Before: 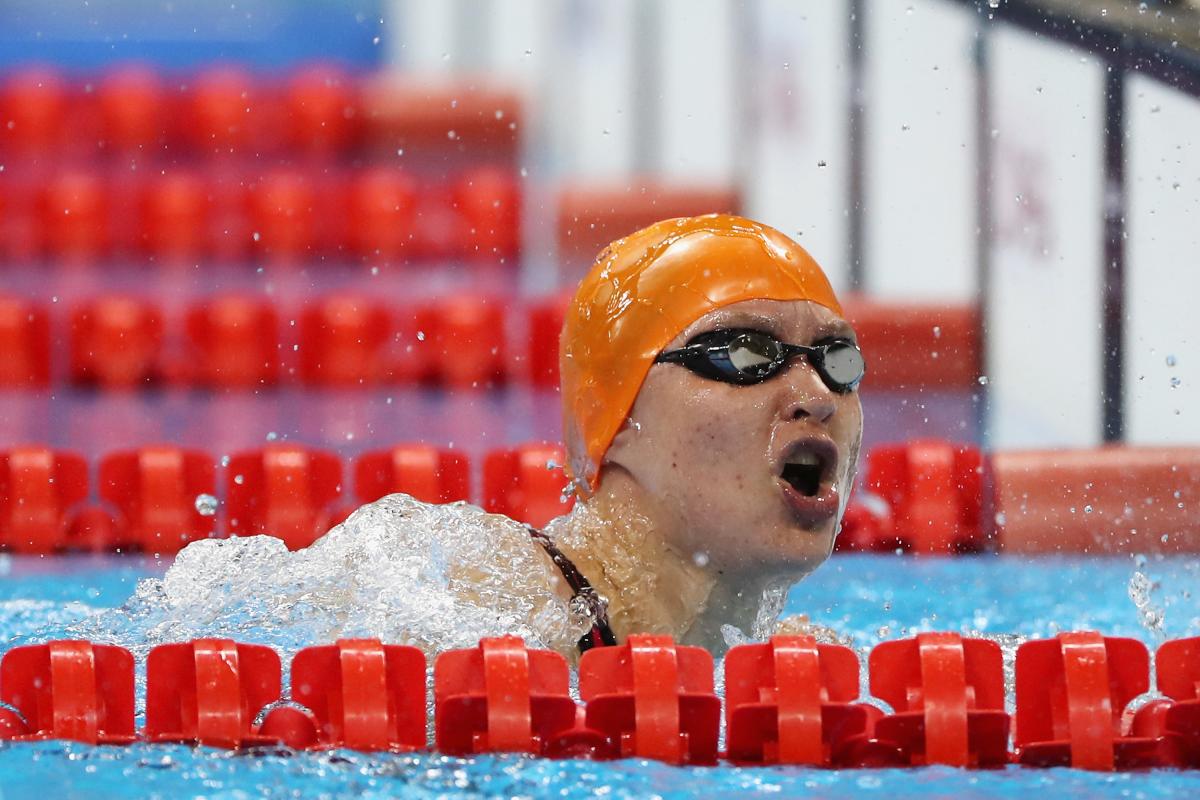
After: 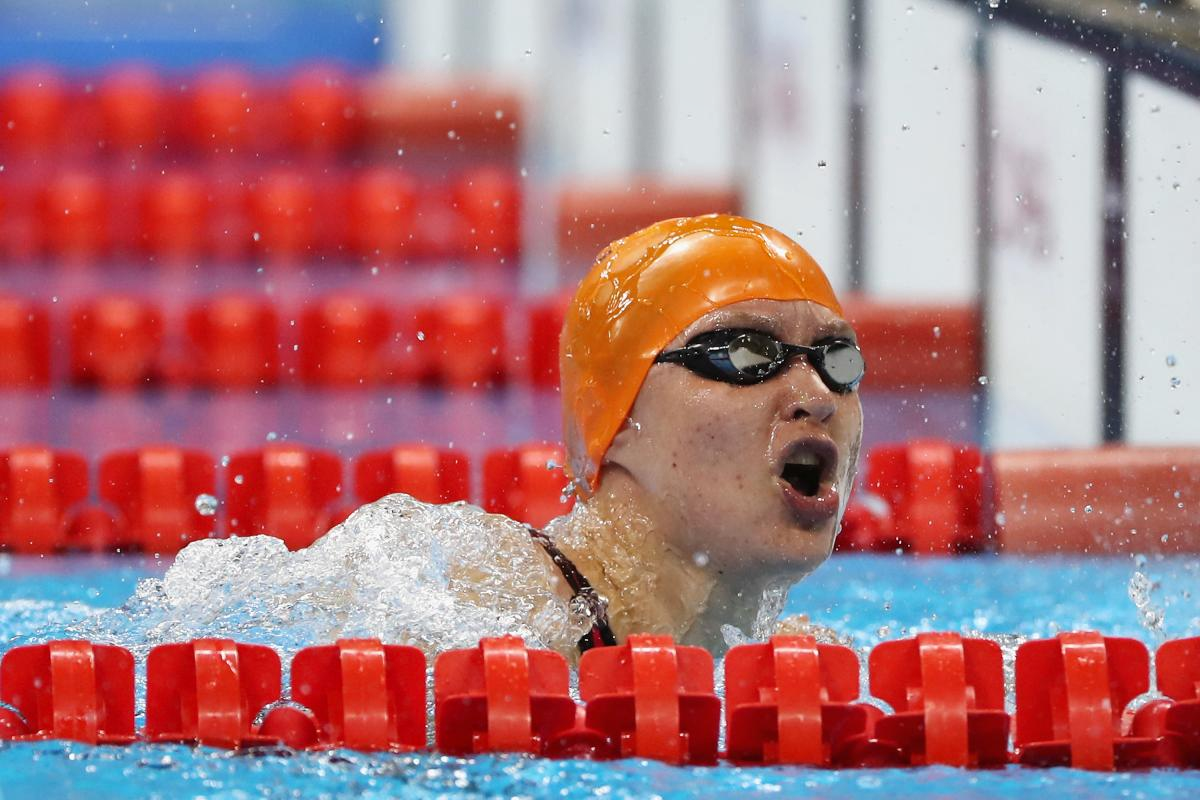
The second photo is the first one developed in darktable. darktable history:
shadows and highlights: shadows 32.3, highlights -32.61, soften with gaussian
